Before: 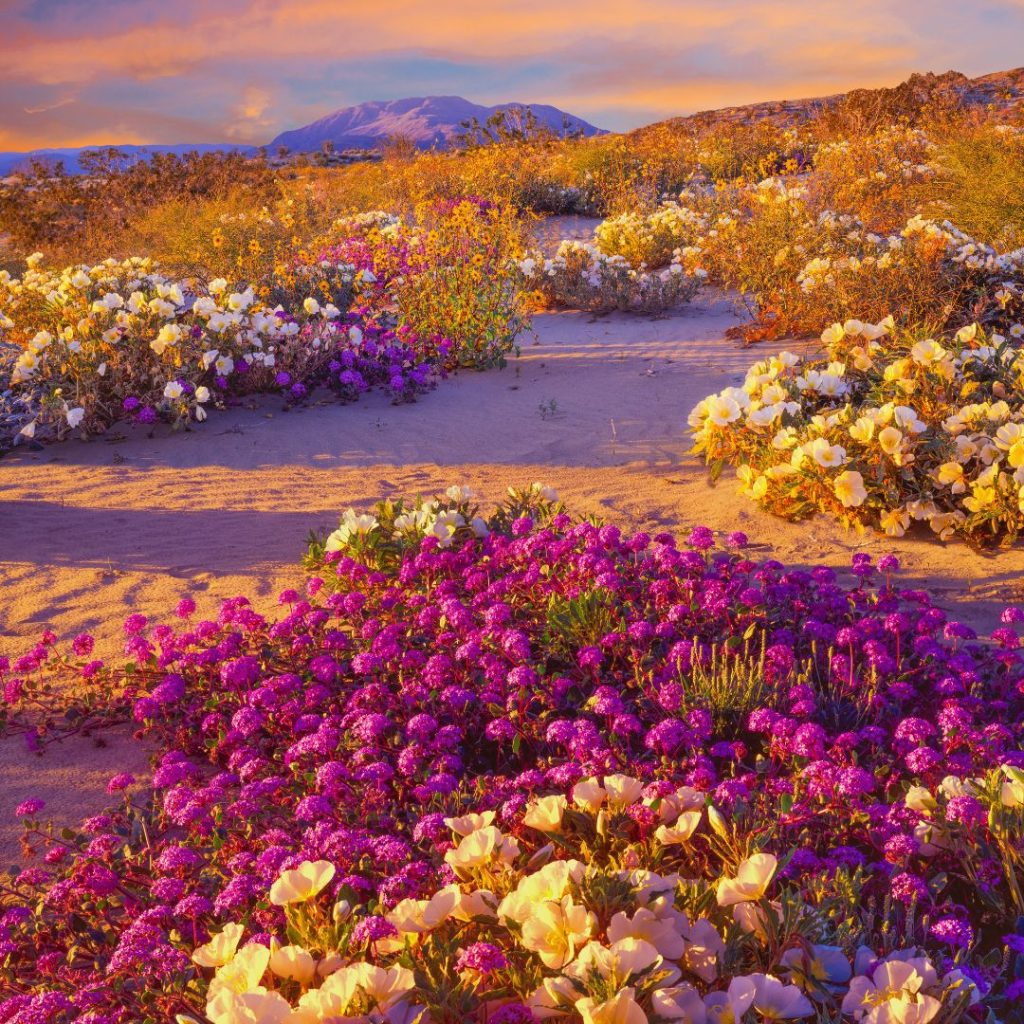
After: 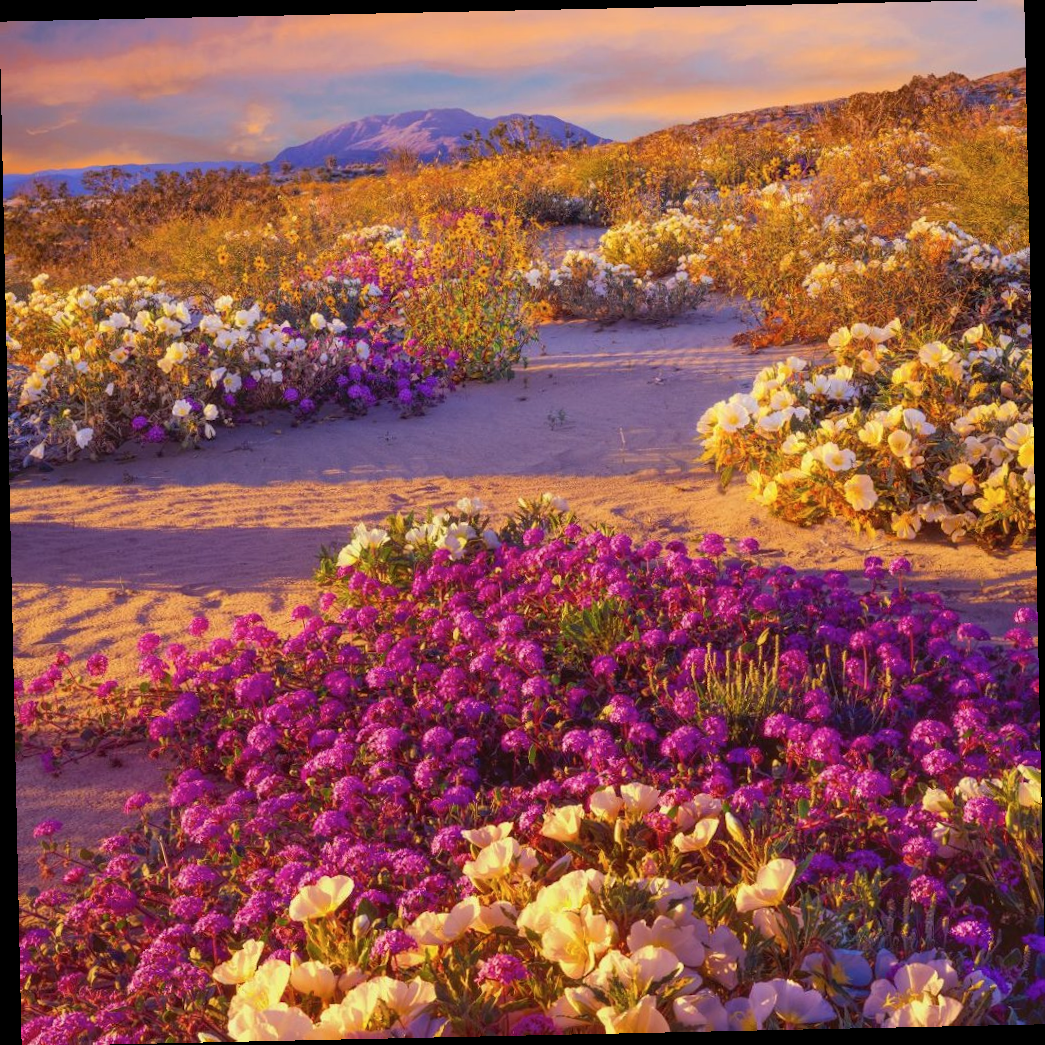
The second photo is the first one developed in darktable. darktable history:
tone equalizer: on, module defaults
rotate and perspective: rotation -1.24°, automatic cropping off
contrast brightness saturation: contrast 0.01, saturation -0.05
